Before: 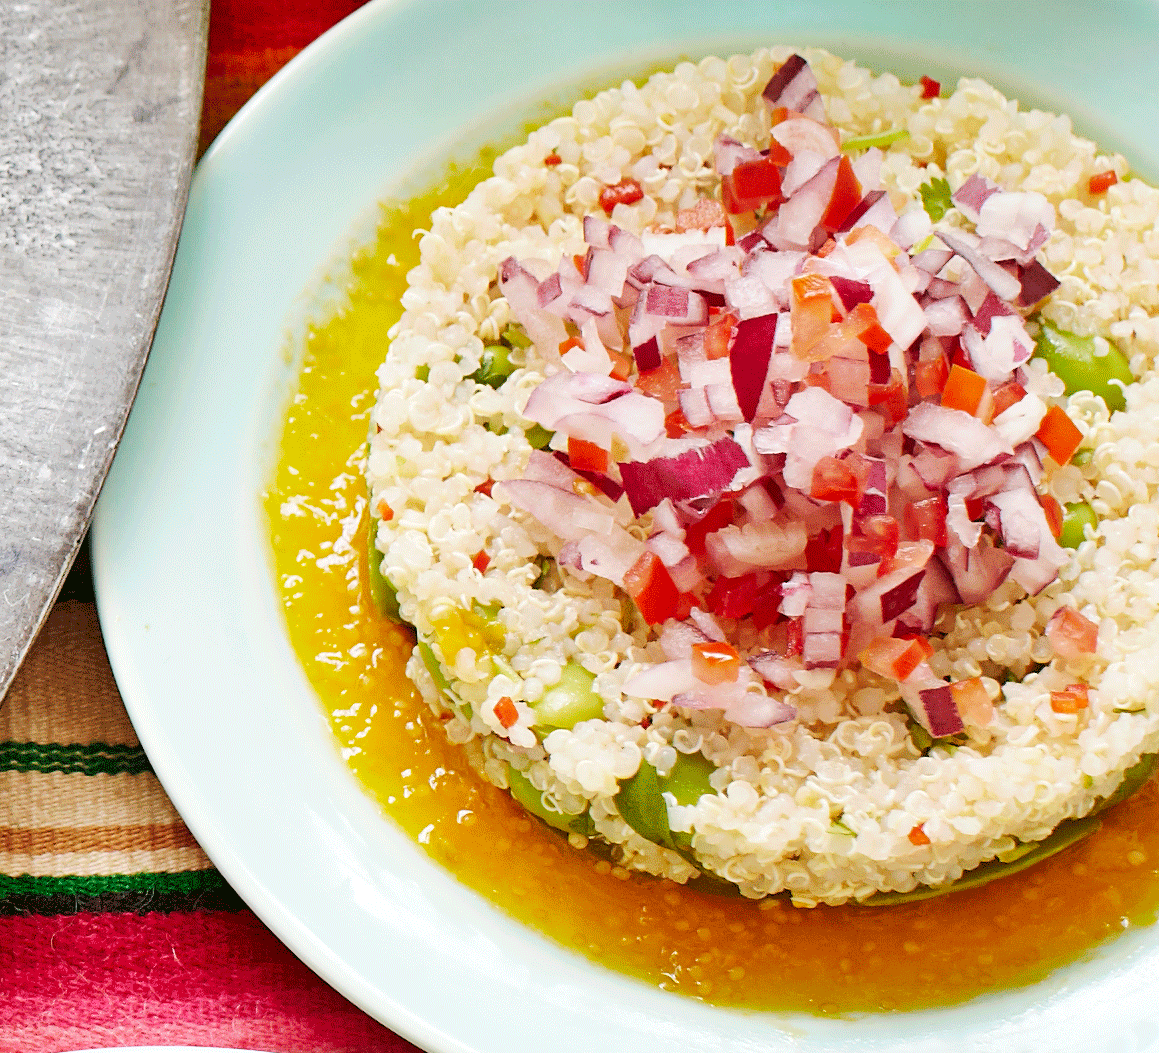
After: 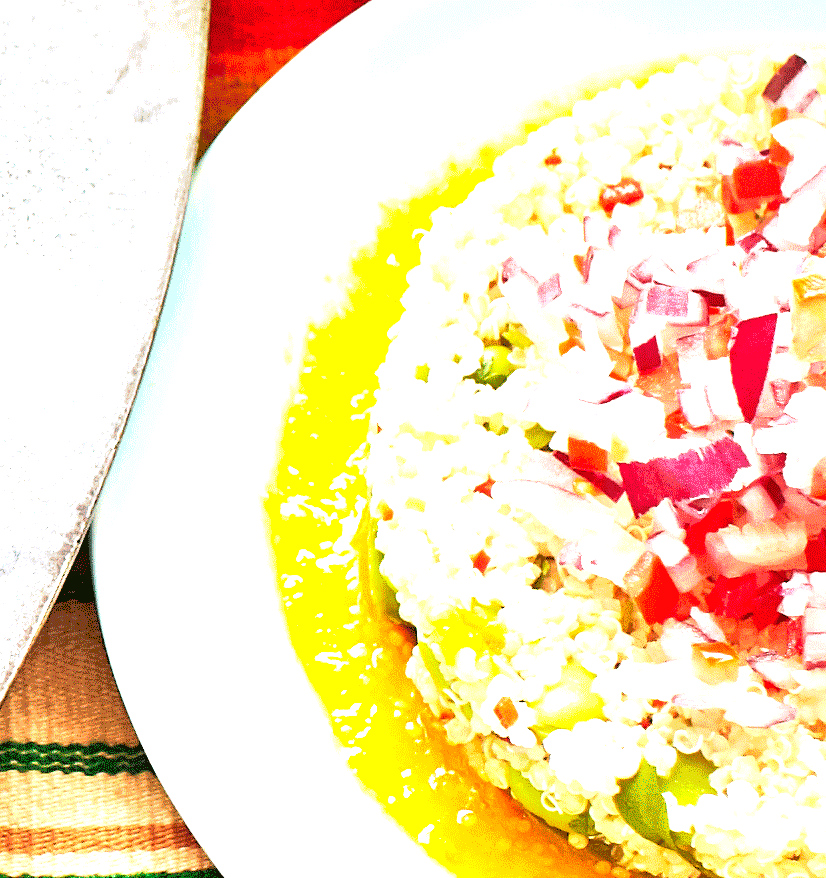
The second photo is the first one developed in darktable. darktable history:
tone equalizer: -8 EV -0.406 EV, -7 EV -0.373 EV, -6 EV -0.35 EV, -5 EV -0.233 EV, -3 EV 0.214 EV, -2 EV 0.352 EV, -1 EV 0.389 EV, +0 EV 0.411 EV
crop: right 28.694%, bottom 16.611%
exposure: black level correction 0, exposure 1 EV, compensate exposure bias true, compensate highlight preservation false
